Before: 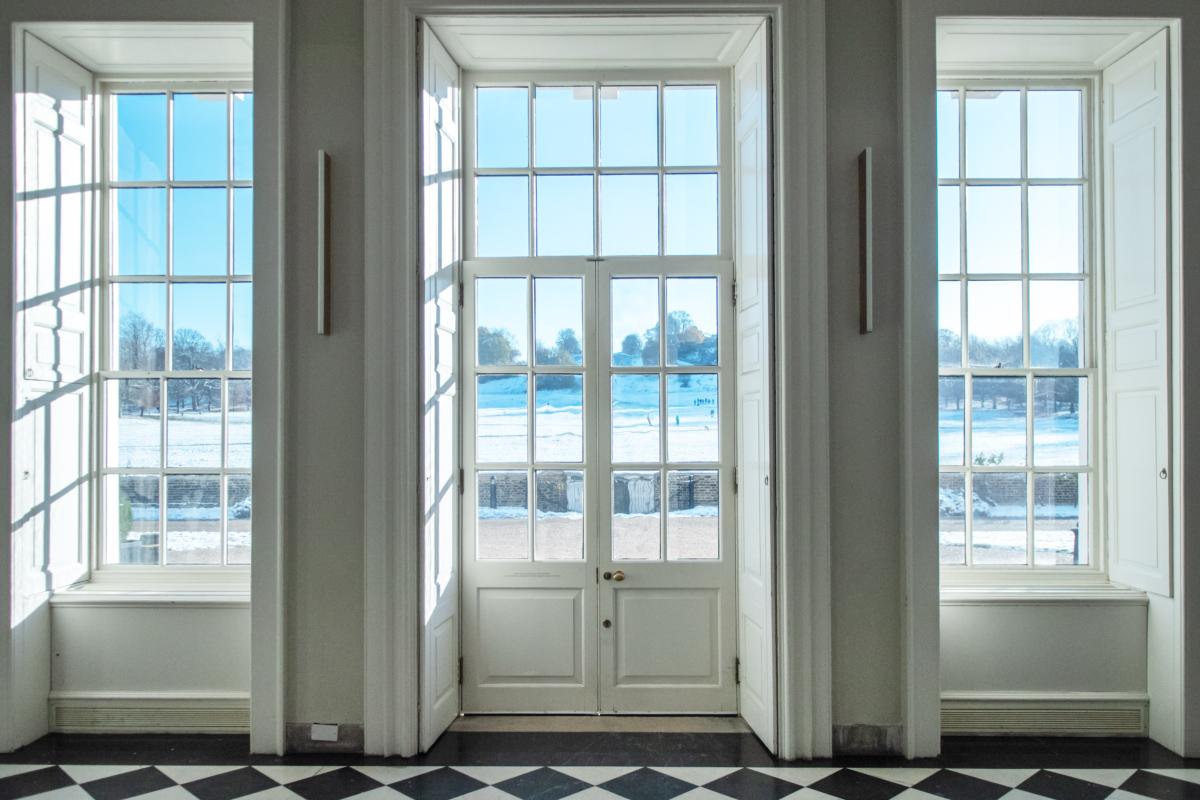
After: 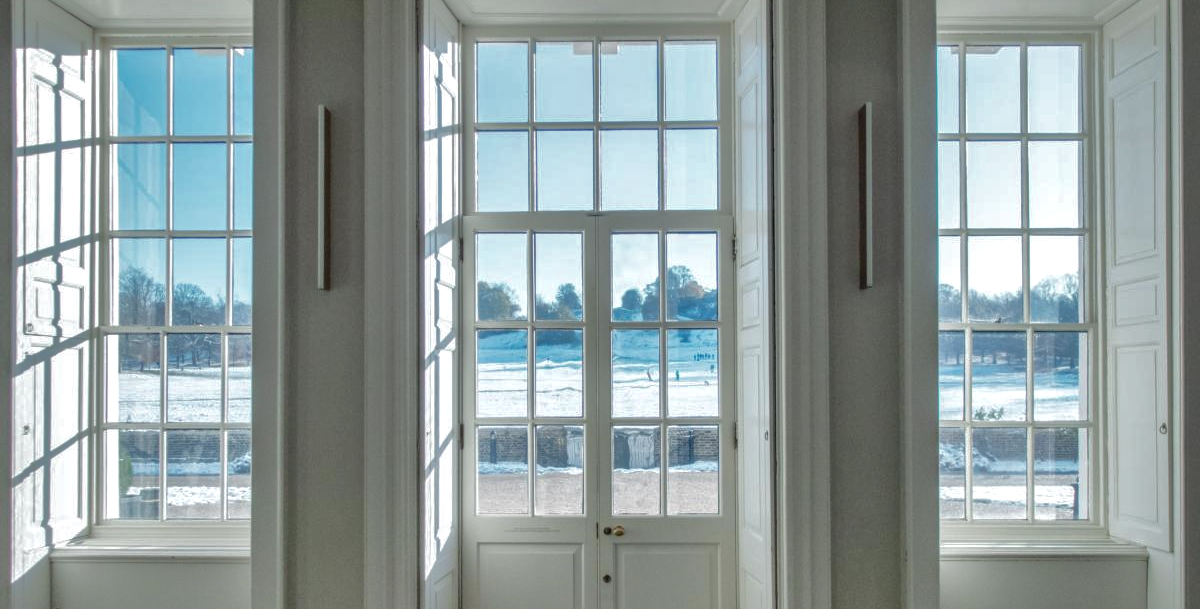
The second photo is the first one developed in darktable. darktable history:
local contrast: on, module defaults
crop: top 5.73%, bottom 18.12%
shadows and highlights: shadows 24.83, highlights -69.92, highlights color adjustment 0.828%
